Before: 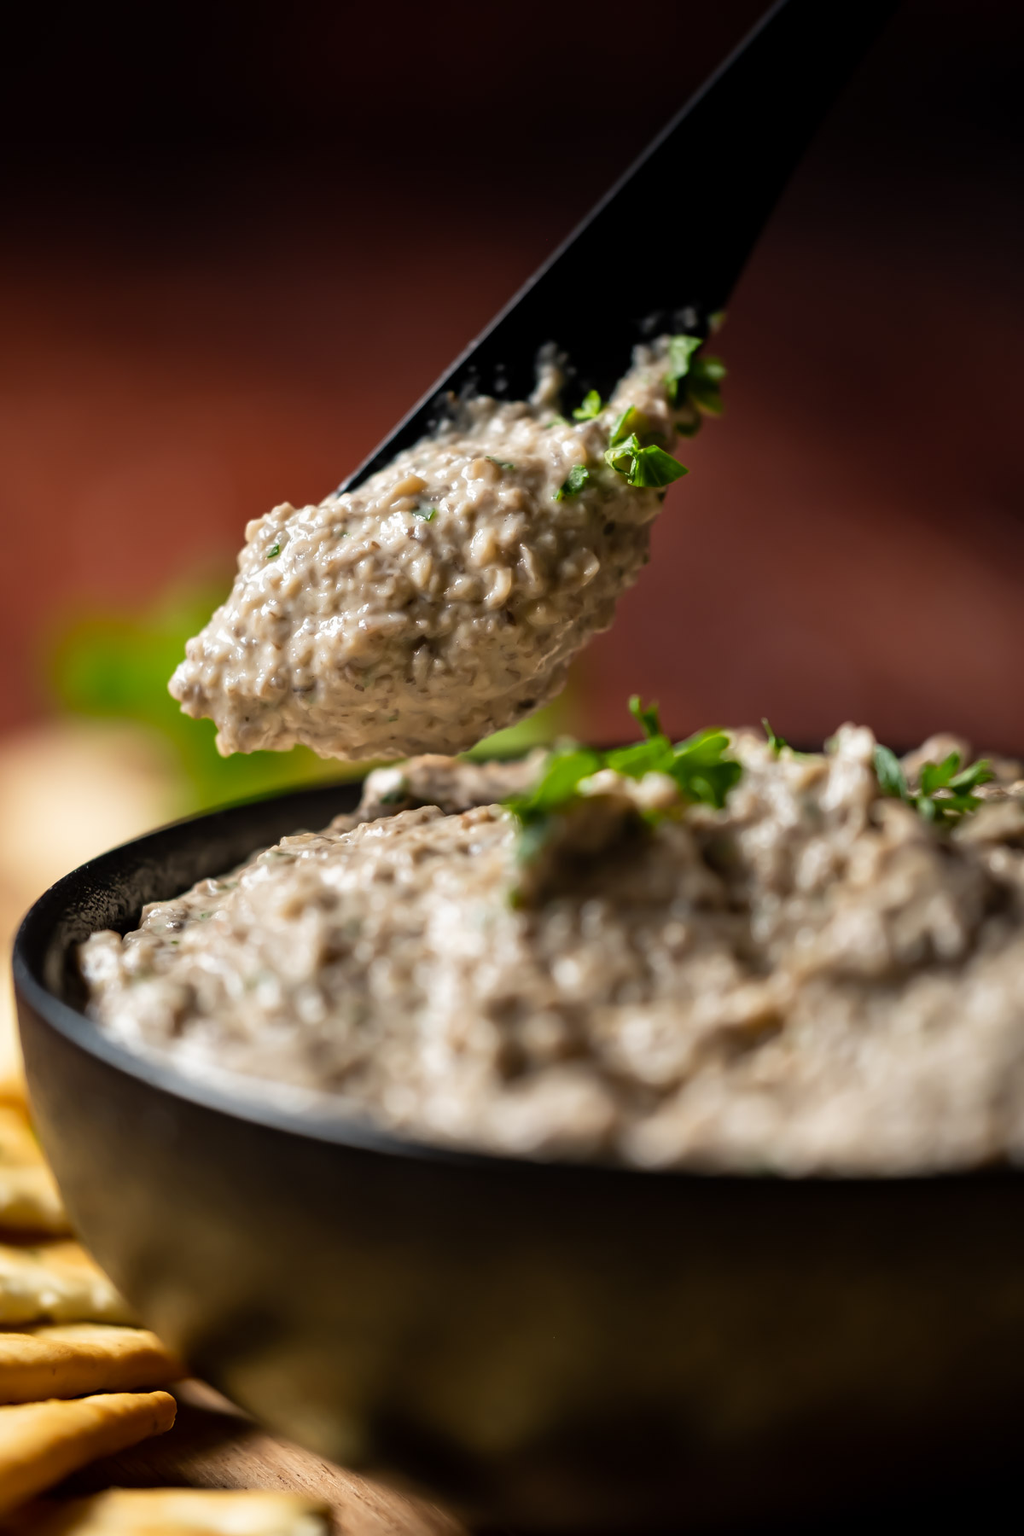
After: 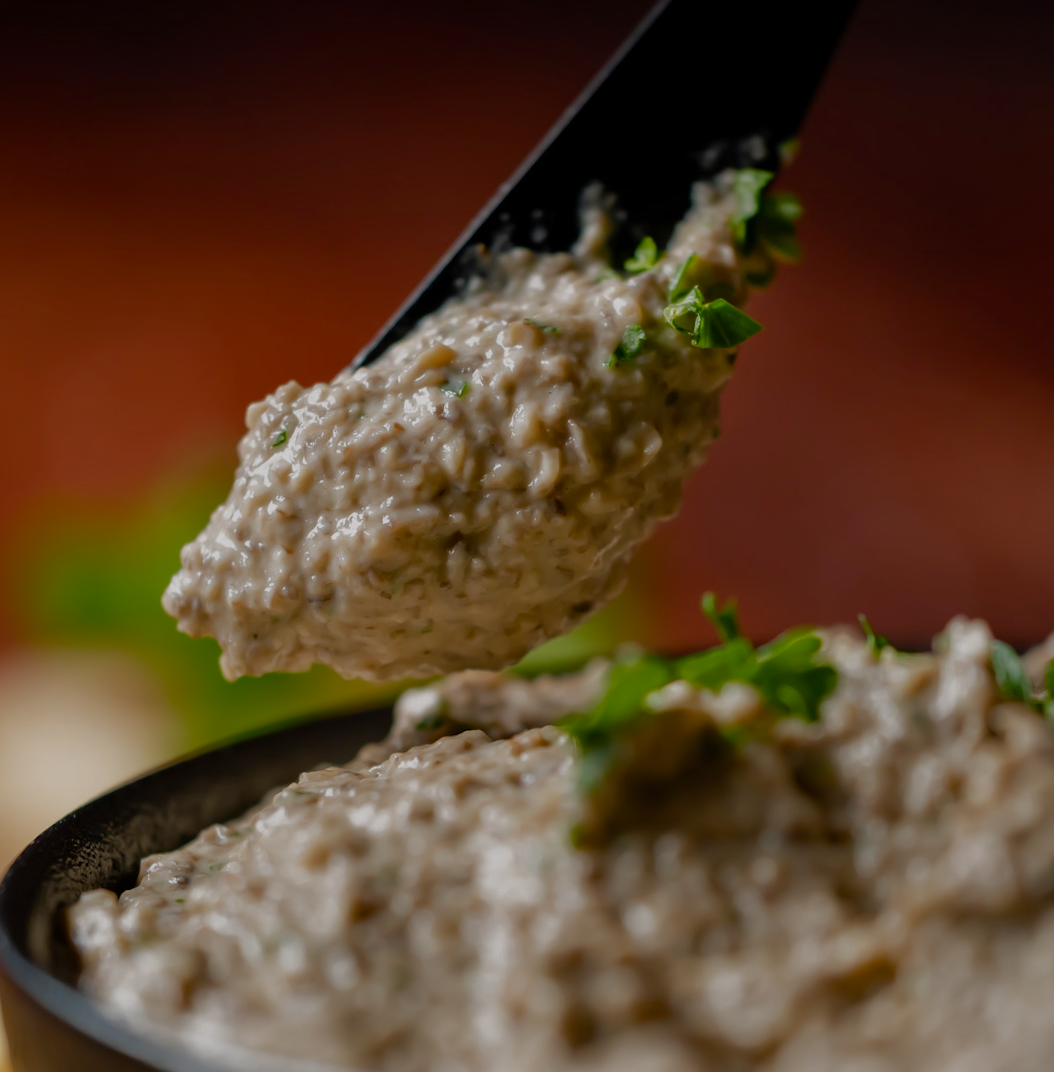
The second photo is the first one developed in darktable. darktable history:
crop: left 3.015%, top 8.969%, right 9.647%, bottom 26.457%
color balance rgb: shadows lift › chroma 1%, shadows lift › hue 113°, highlights gain › chroma 0.2%, highlights gain › hue 333°, perceptual saturation grading › global saturation 20%, perceptual saturation grading › highlights -25%, perceptual saturation grading › shadows 25%, contrast -10%
rotate and perspective: rotation -2°, crop left 0.022, crop right 0.978, crop top 0.049, crop bottom 0.951
base curve: curves: ch0 [(0, 0) (0.826, 0.587) (1, 1)]
